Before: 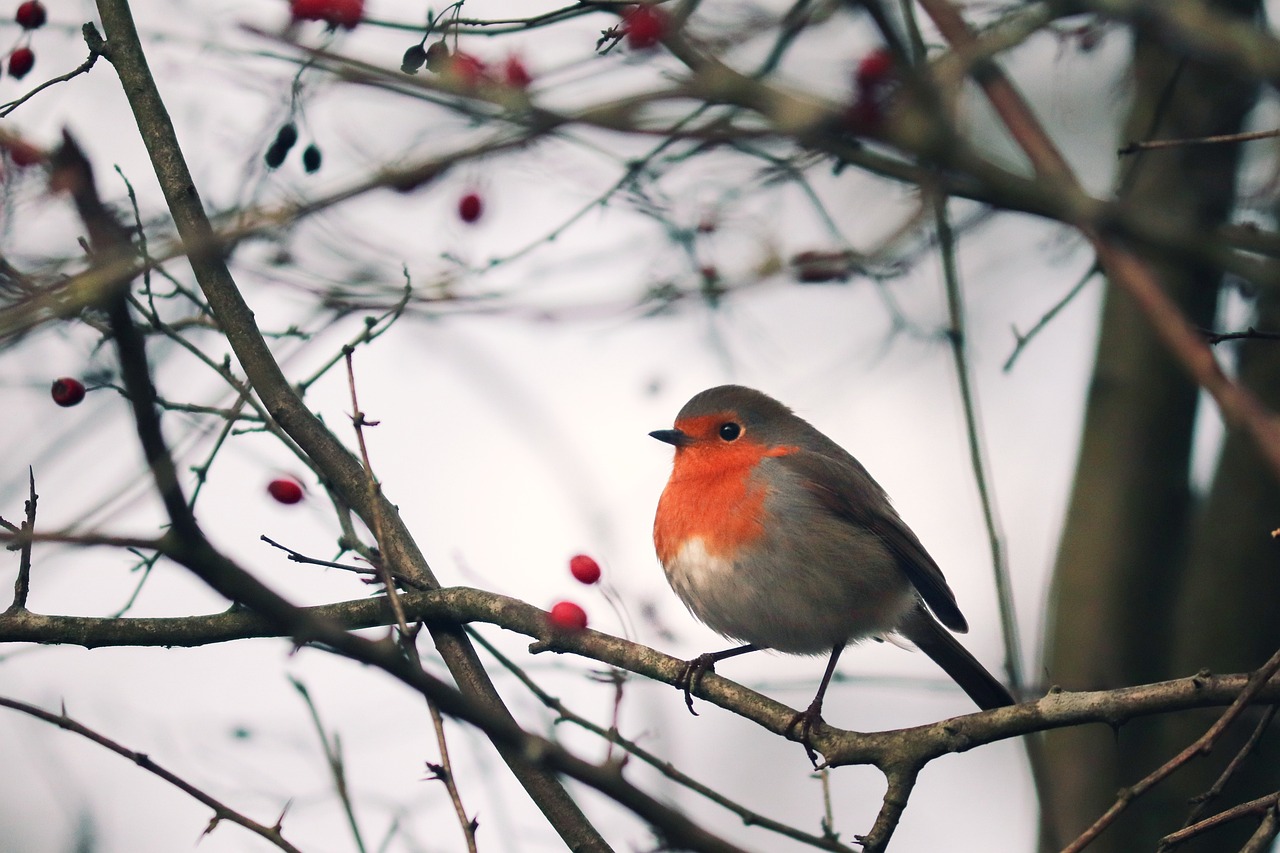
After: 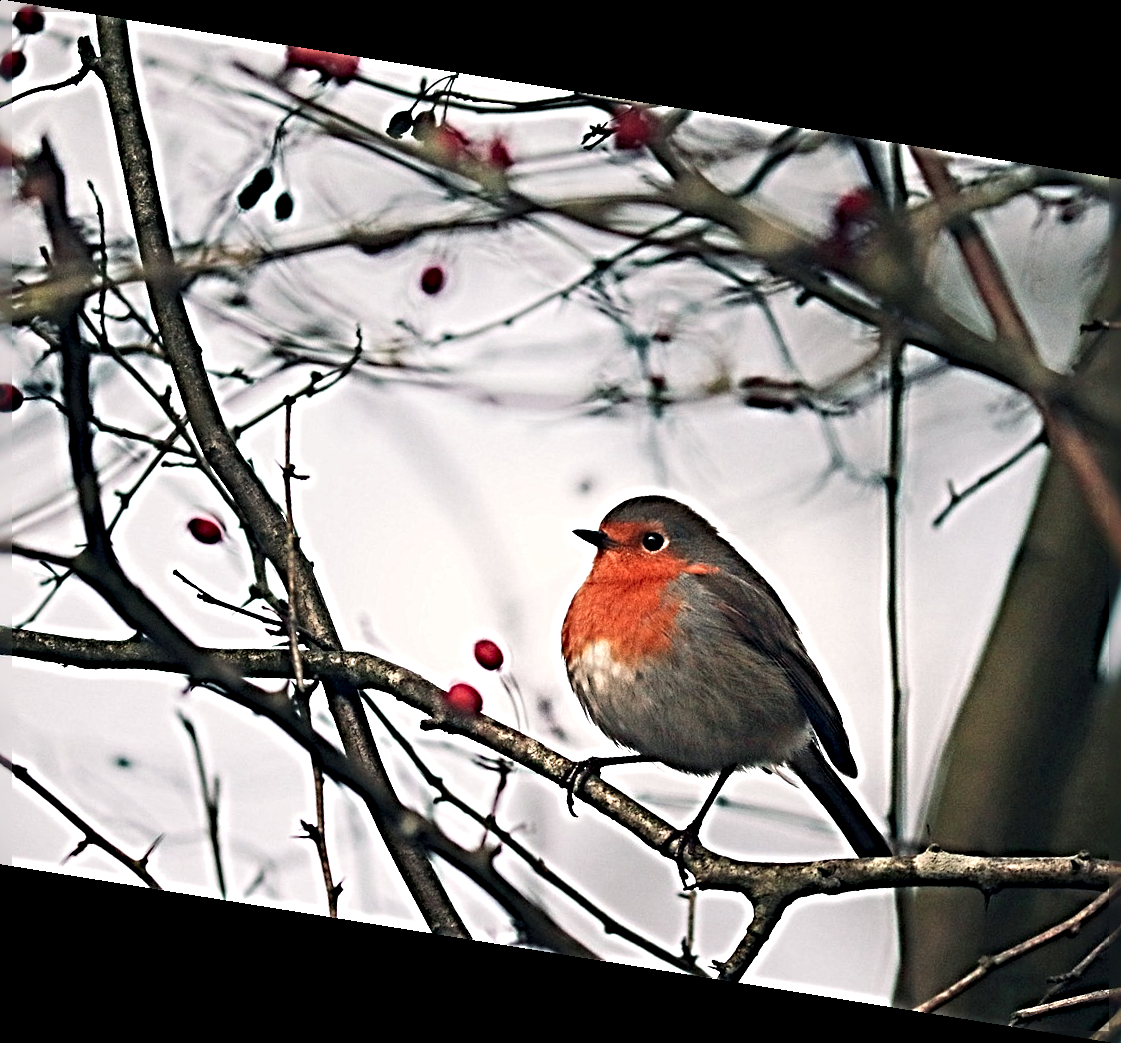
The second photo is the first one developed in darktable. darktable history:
sharpen: radius 6.3, amount 1.8, threshold 0
crop and rotate: left 9.597%, right 10.195%
rotate and perspective: rotation 9.12°, automatic cropping off
